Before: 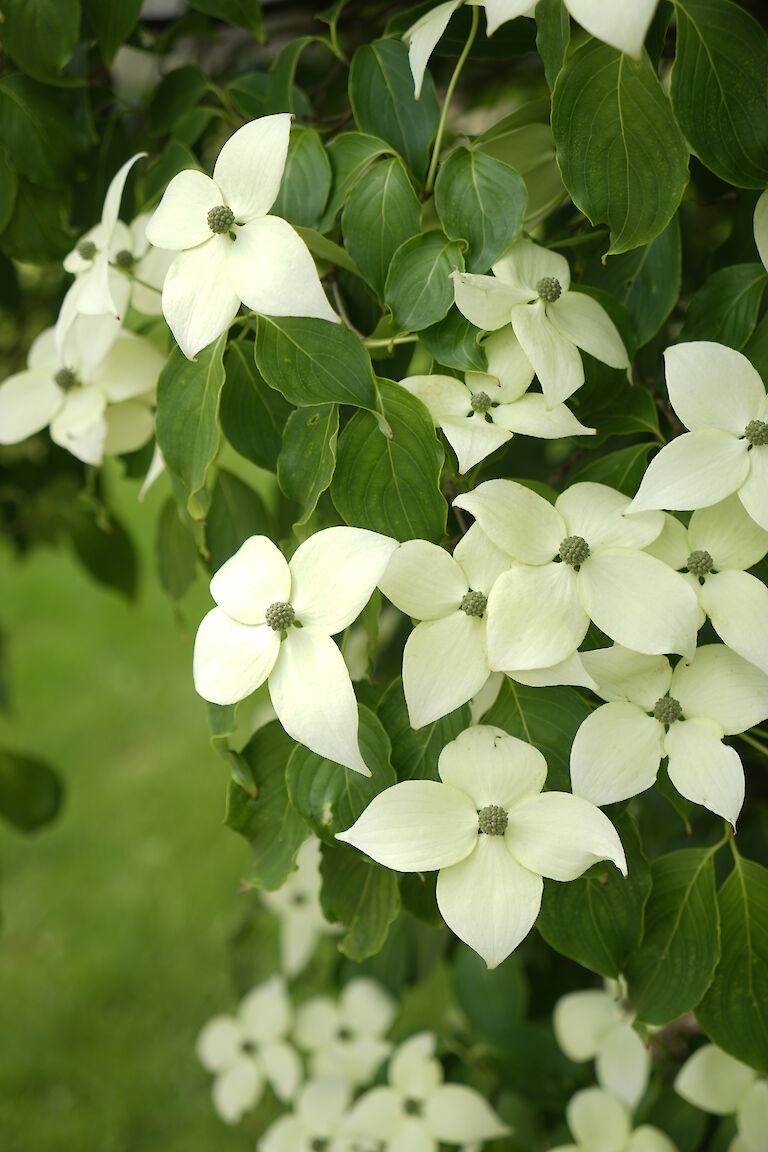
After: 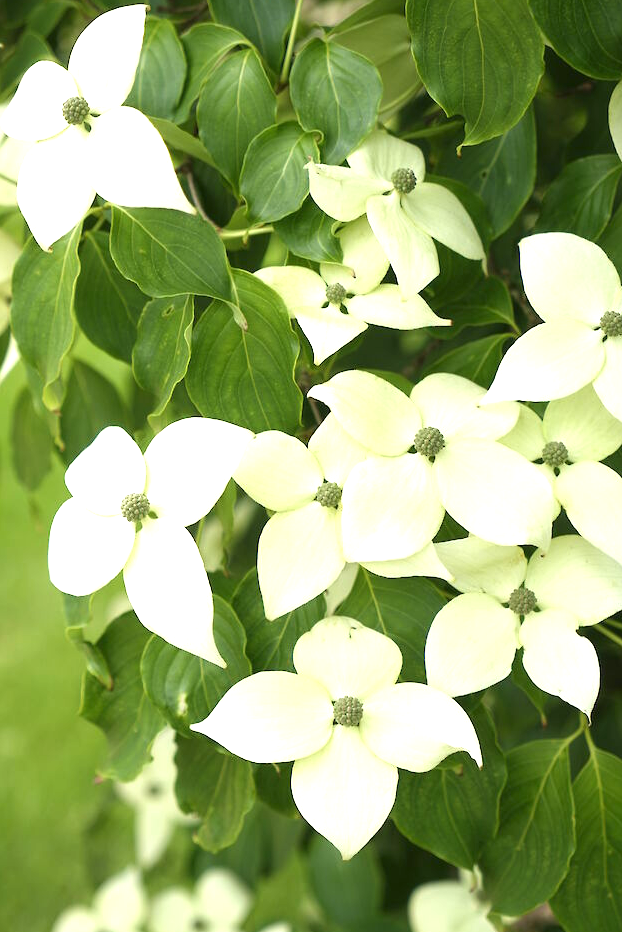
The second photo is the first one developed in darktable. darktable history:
crop: left 18.915%, top 9.538%, right 0.001%, bottom 9.557%
exposure: black level correction 0, exposure 0.895 EV, compensate highlight preservation false
